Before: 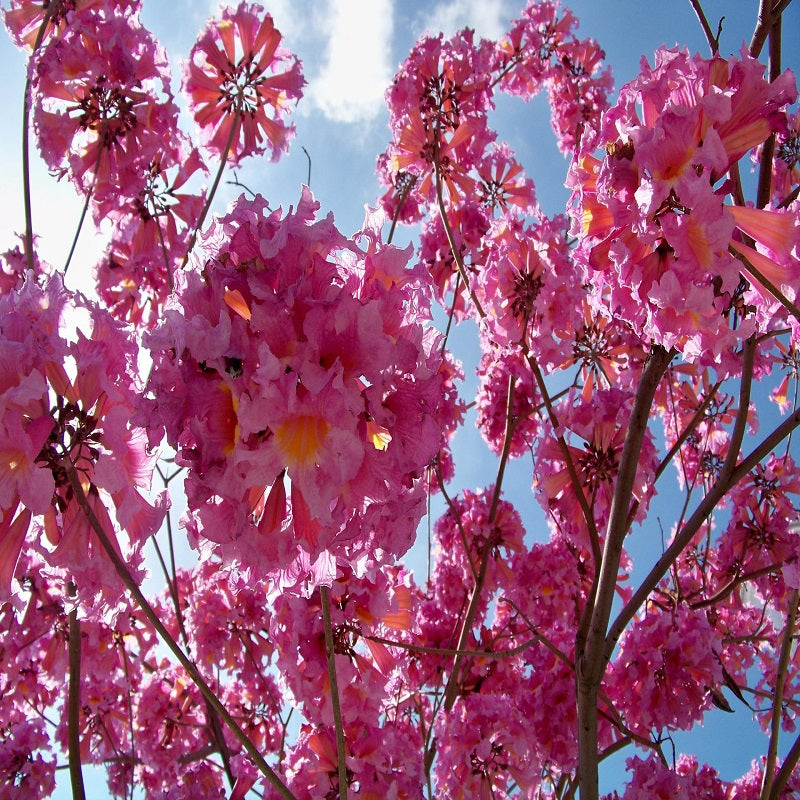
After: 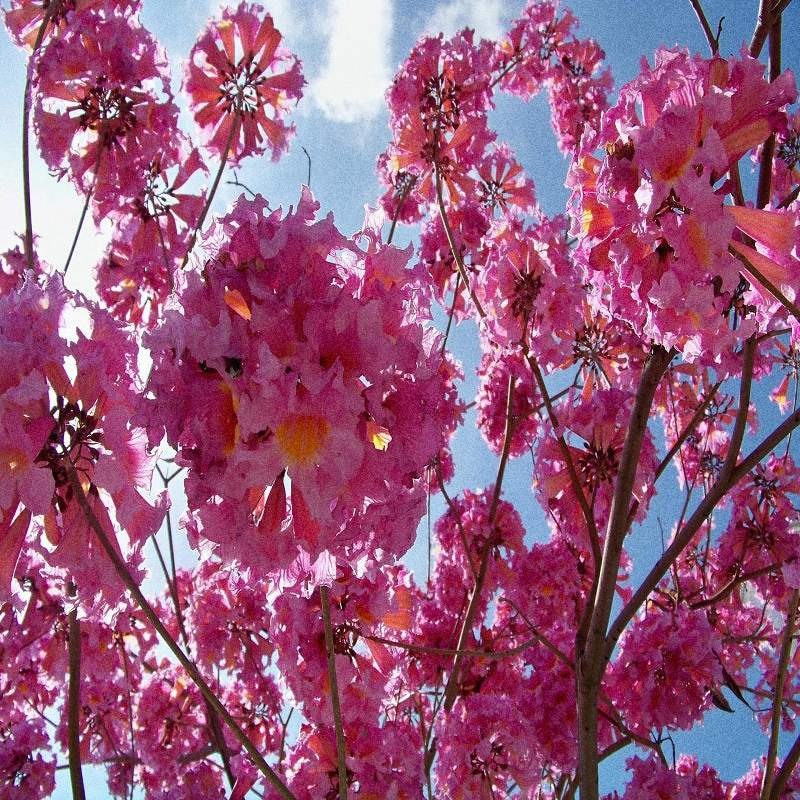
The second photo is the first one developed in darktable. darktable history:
grain: coarseness 0.09 ISO, strength 40%
local contrast: mode bilateral grid, contrast 100, coarseness 100, detail 91%, midtone range 0.2
white balance: red 0.982, blue 1.018
color correction: highlights b* 3
